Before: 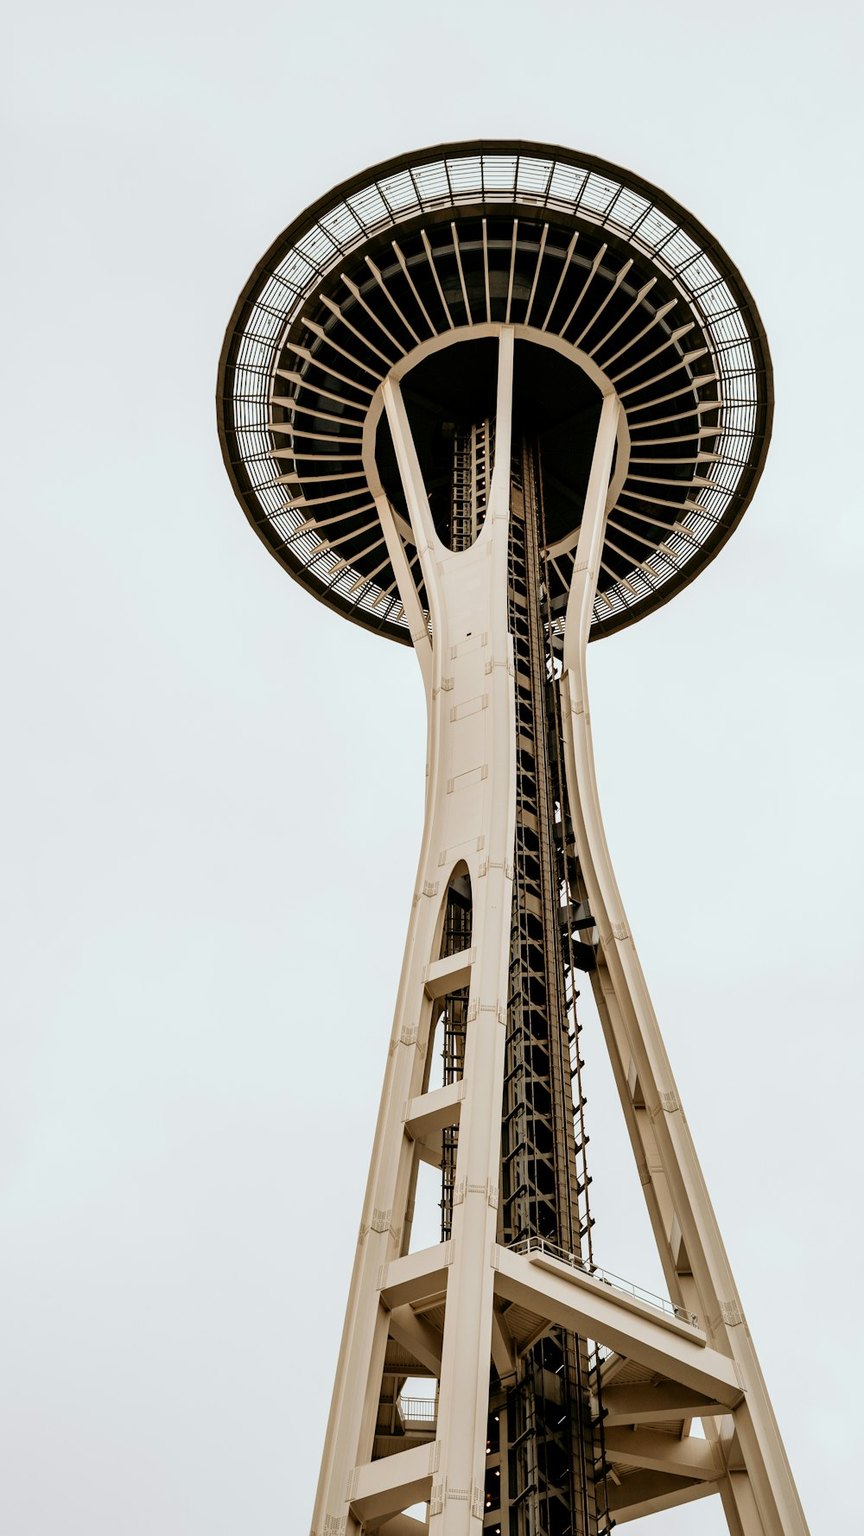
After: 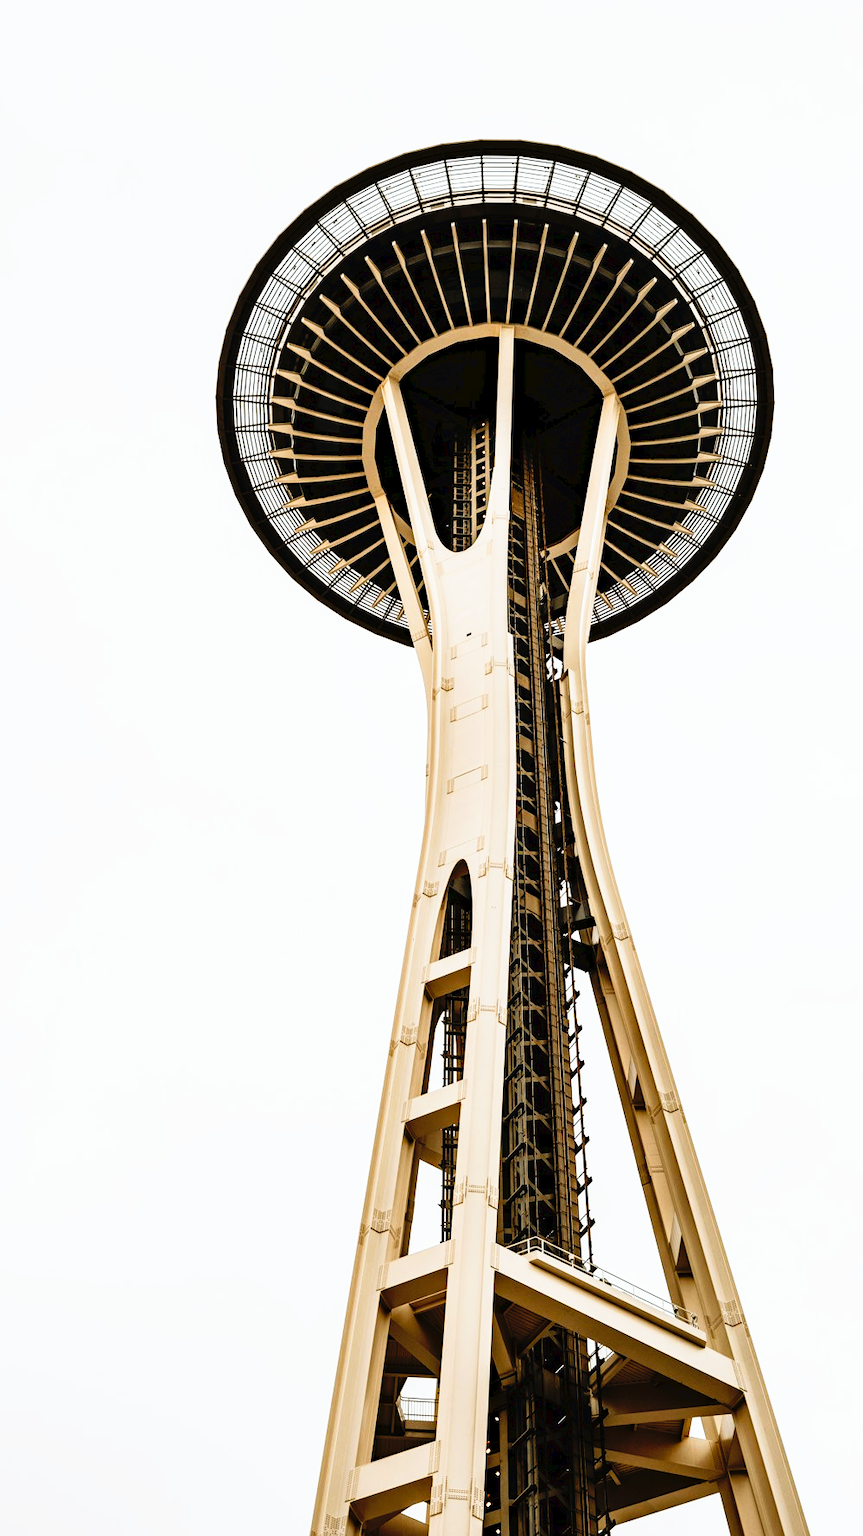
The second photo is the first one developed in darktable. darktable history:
haze removal: compatibility mode true, adaptive false
tone curve: curves: ch0 [(0, 0) (0.003, 0.03) (0.011, 0.022) (0.025, 0.018) (0.044, 0.031) (0.069, 0.035) (0.1, 0.04) (0.136, 0.046) (0.177, 0.063) (0.224, 0.087) (0.277, 0.15) (0.335, 0.252) (0.399, 0.354) (0.468, 0.475) (0.543, 0.602) (0.623, 0.73) (0.709, 0.856) (0.801, 0.945) (0.898, 0.987) (1, 1)], preserve colors none
